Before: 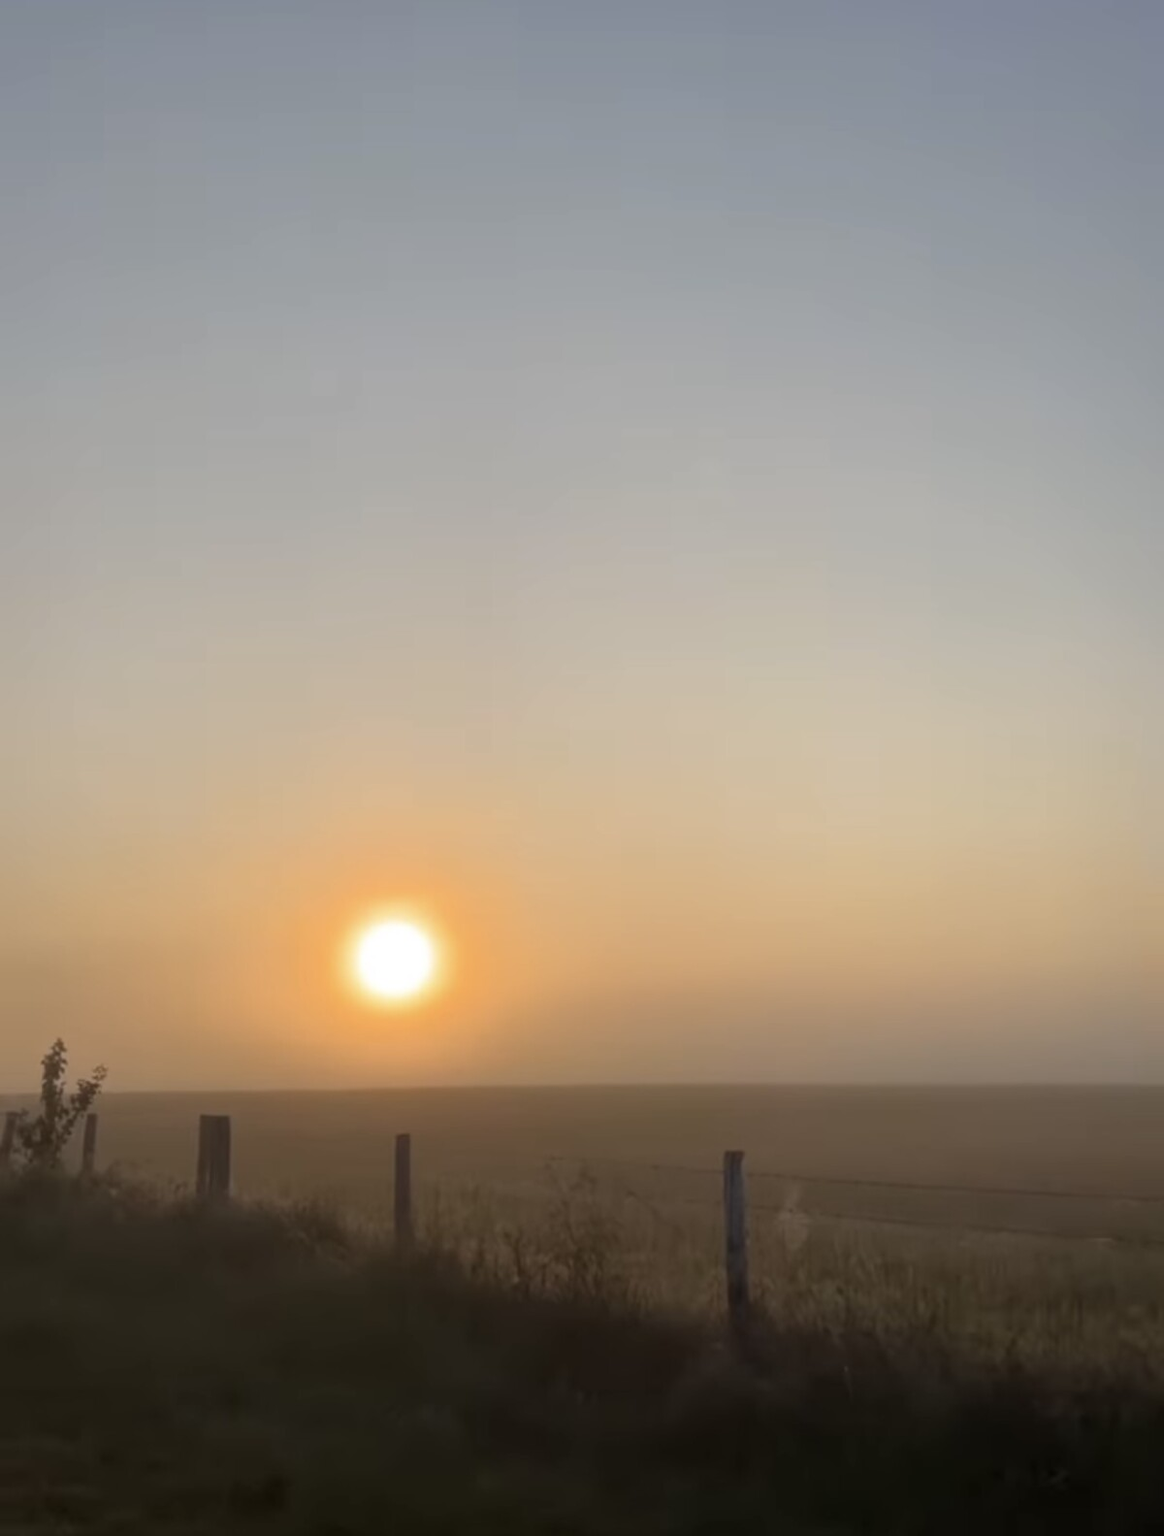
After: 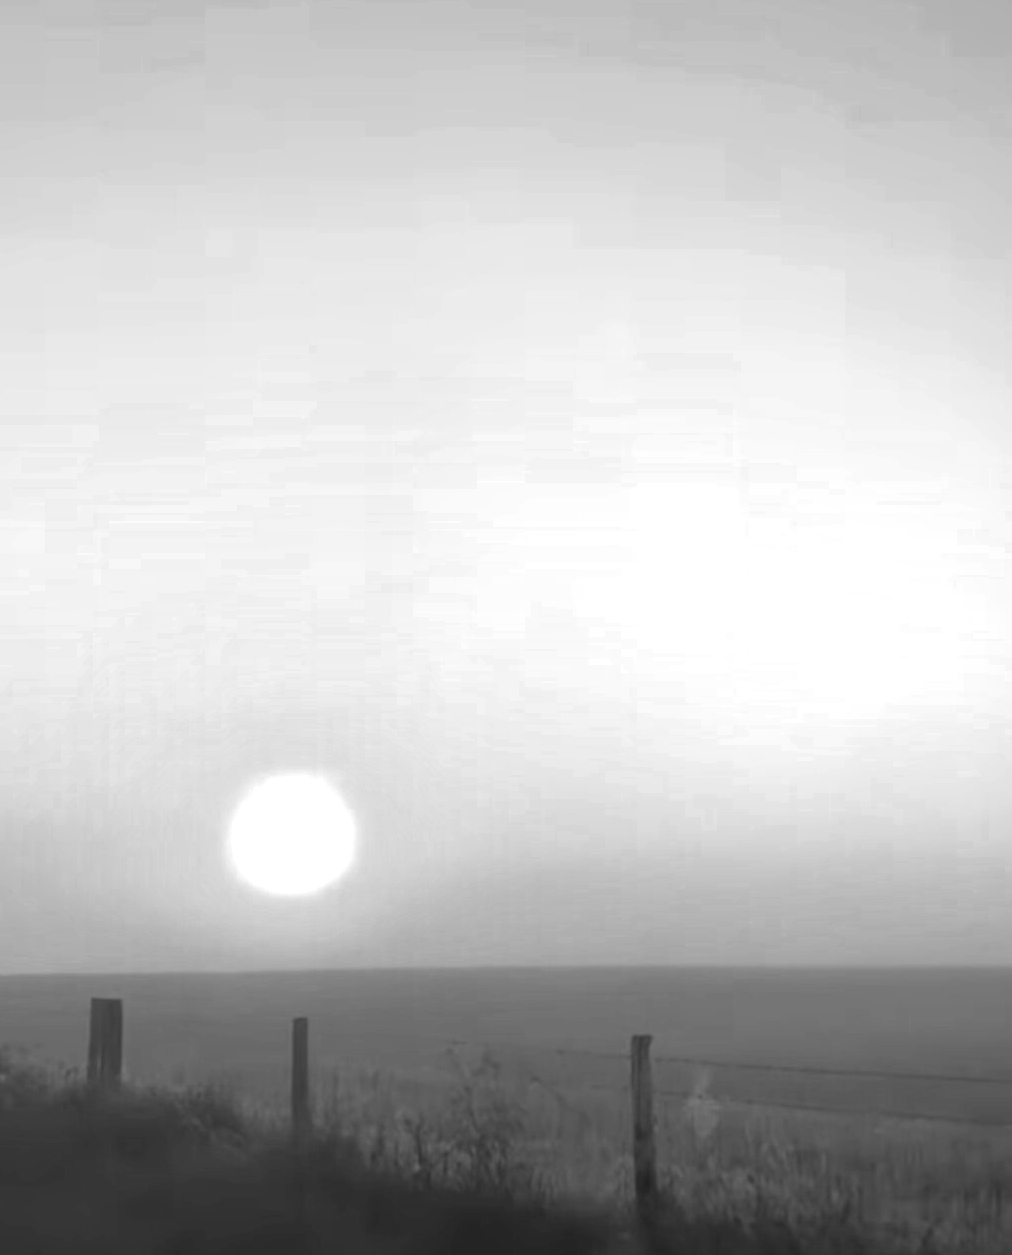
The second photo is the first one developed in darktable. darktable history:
crop and rotate: left 9.638%, top 9.588%, right 6.026%, bottom 11.102%
color zones: curves: ch0 [(0.002, 0.593) (0.143, 0.417) (0.285, 0.541) (0.455, 0.289) (0.608, 0.327) (0.727, 0.283) (0.869, 0.571) (1, 0.603)]; ch1 [(0, 0) (0.143, 0) (0.286, 0) (0.429, 0) (0.571, 0) (0.714, 0) (0.857, 0)]
levels: mode automatic, levels [0.029, 0.545, 0.971]
exposure: black level correction 0.001, exposure 1 EV, compensate exposure bias true, compensate highlight preservation false
